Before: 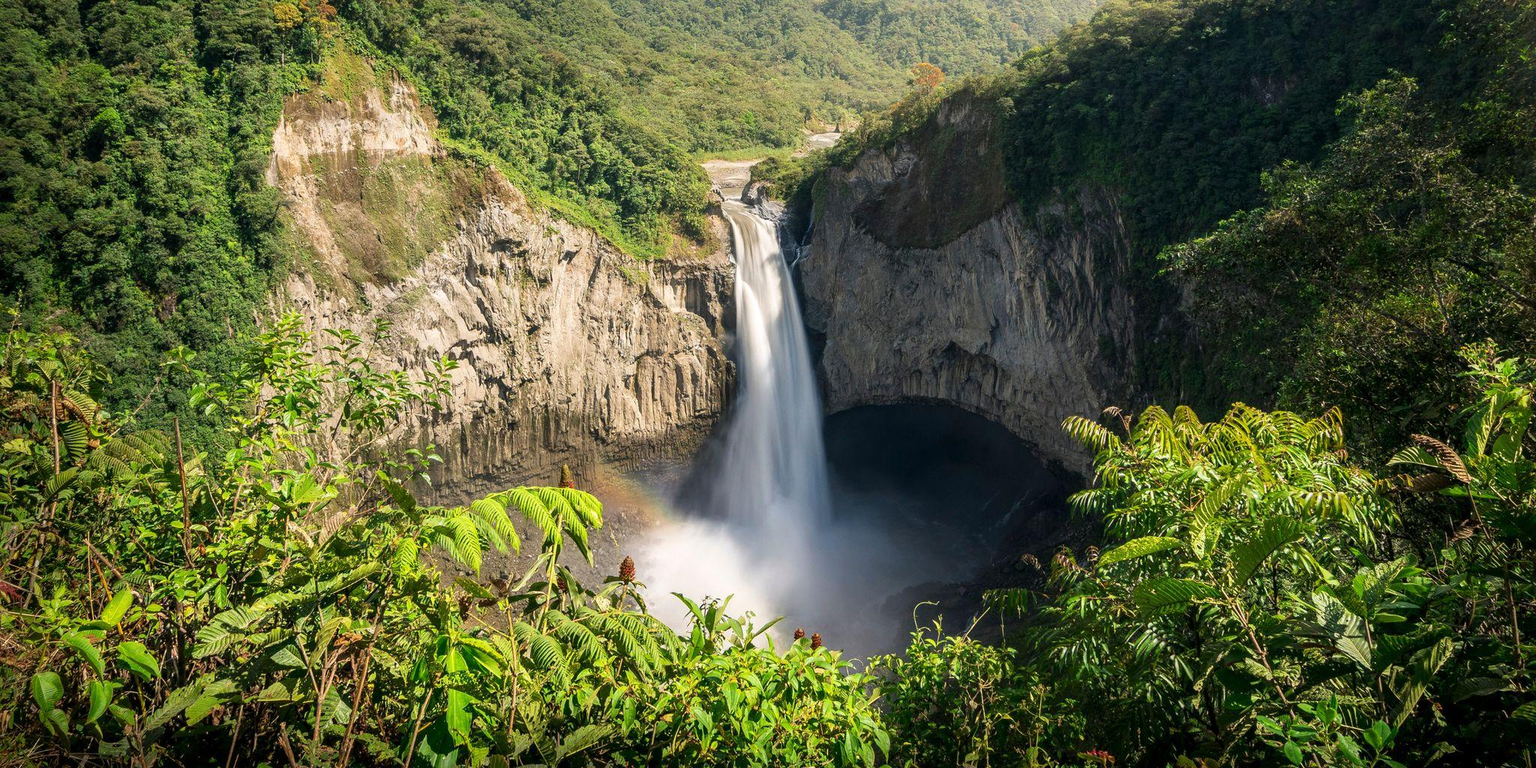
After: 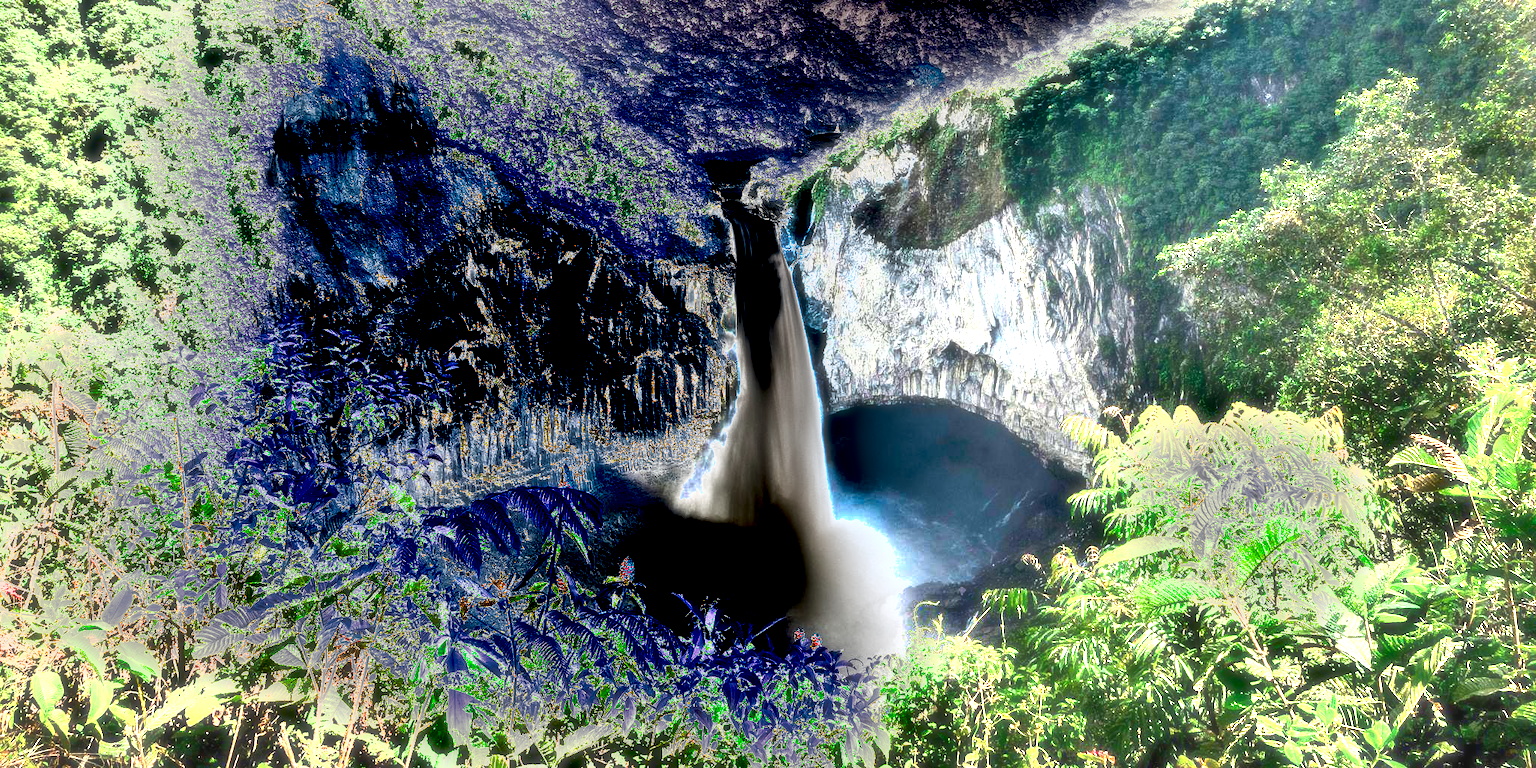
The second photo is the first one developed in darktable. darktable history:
shadows and highlights: shadows 12, white point adjustment 1.2, soften with gaussian
exposure: black level correction 0, exposure 4 EV, compensate exposure bias true, compensate highlight preservation false
soften: size 19.52%, mix 20.32%
